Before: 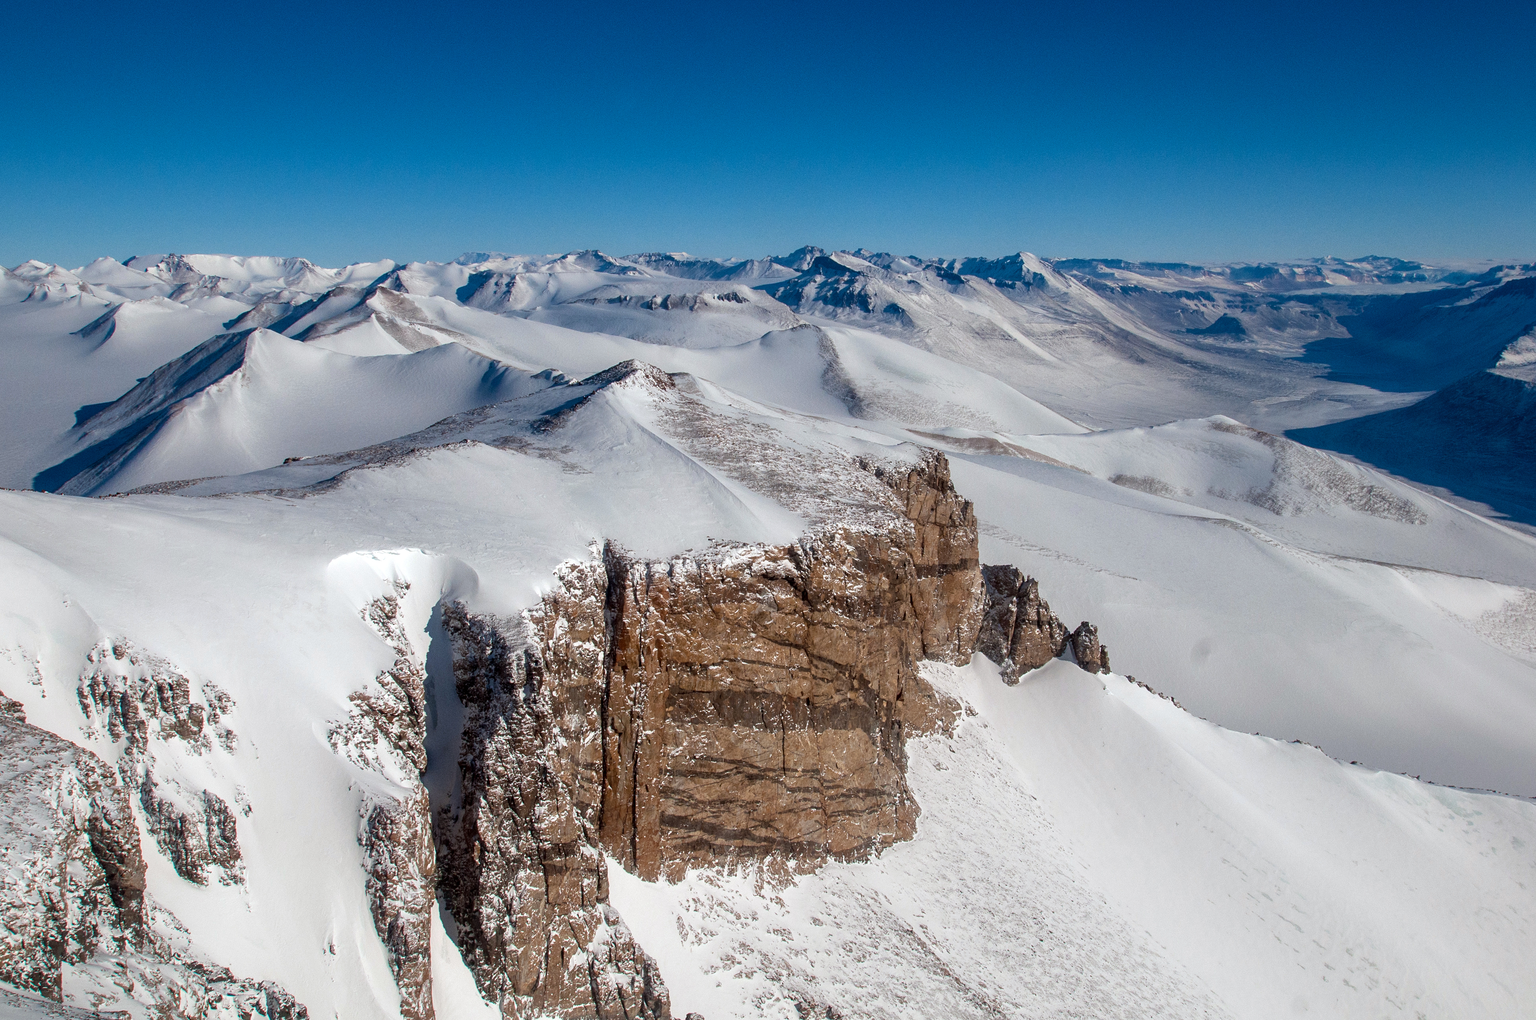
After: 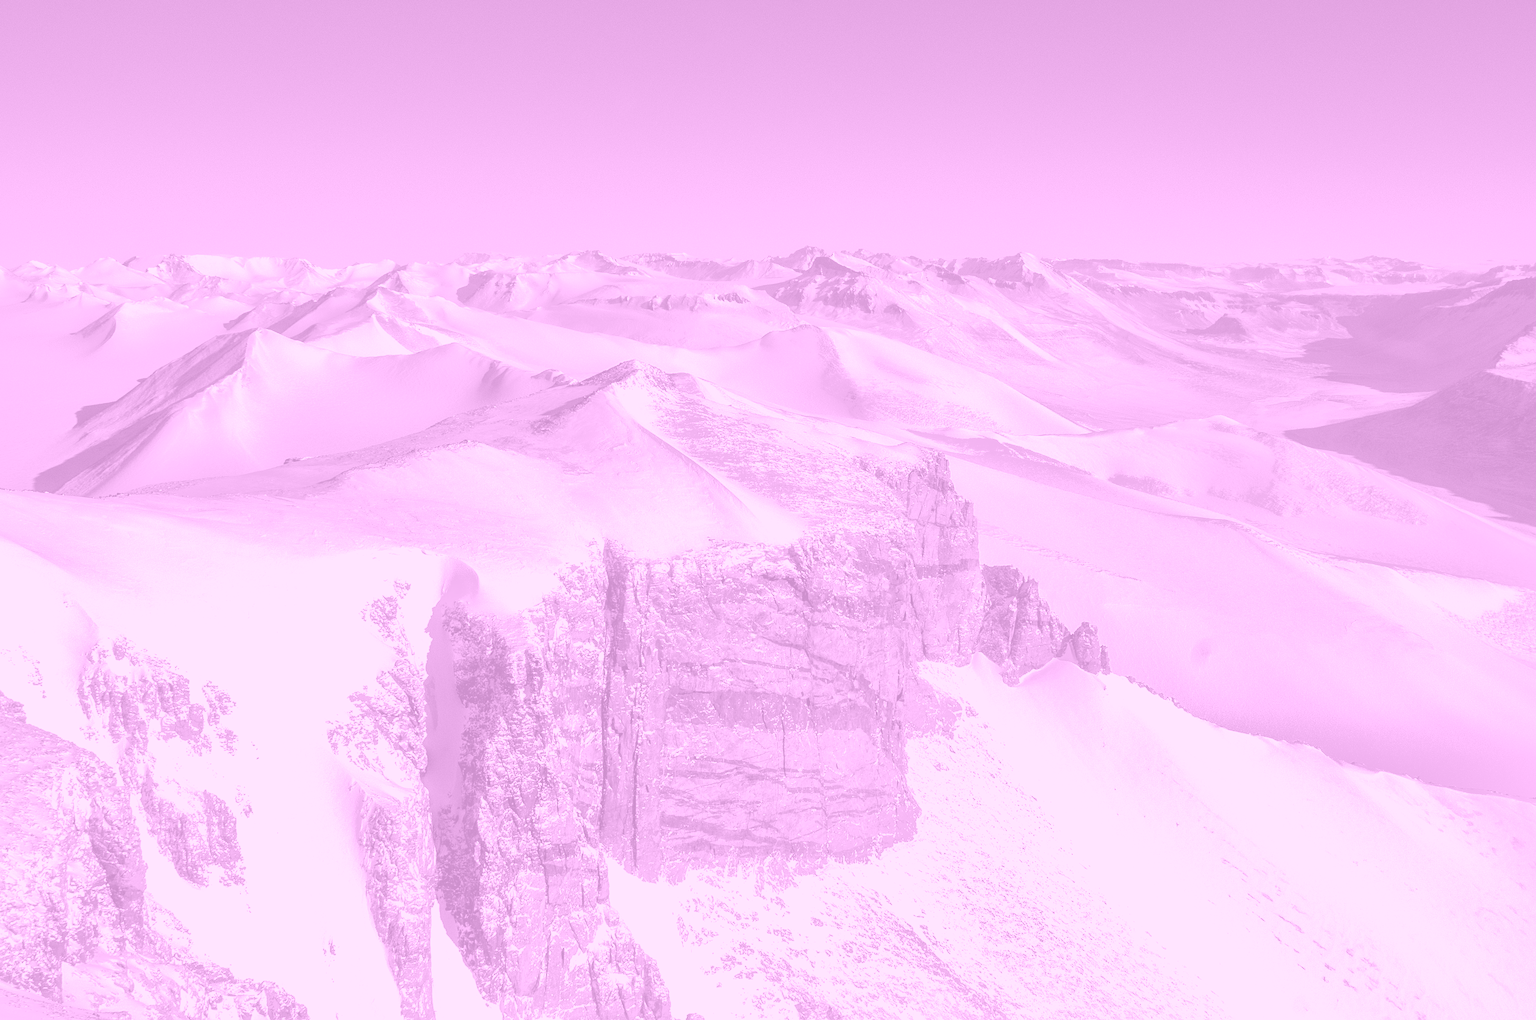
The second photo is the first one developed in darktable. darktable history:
sharpen: amount 0.2
colorize: hue 331.2°, saturation 69%, source mix 30.28%, lightness 69.02%, version 1
shadows and highlights: shadows 25, highlights -70
color balance rgb: linear chroma grading › shadows -2.2%, linear chroma grading › highlights -15%, linear chroma grading › global chroma -10%, linear chroma grading › mid-tones -10%, perceptual saturation grading › global saturation 45%, perceptual saturation grading › highlights -50%, perceptual saturation grading › shadows 30%, perceptual brilliance grading › global brilliance 18%, global vibrance 45%
